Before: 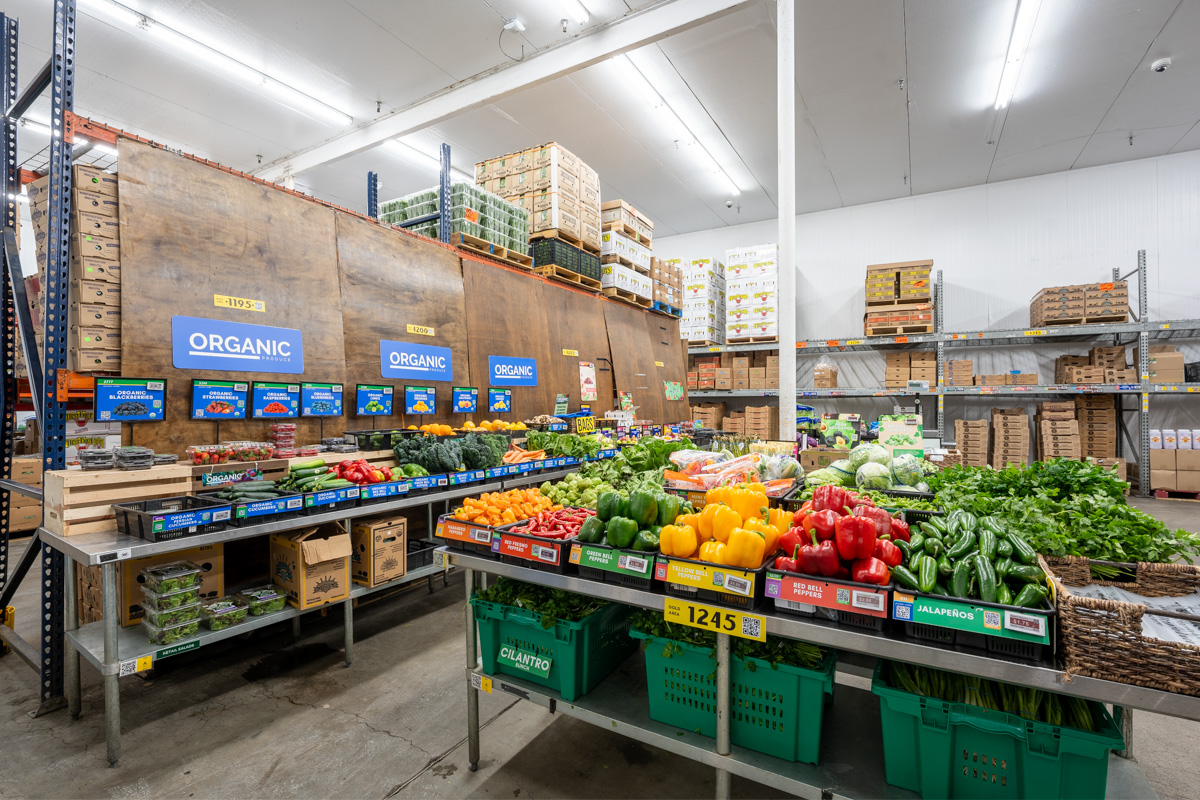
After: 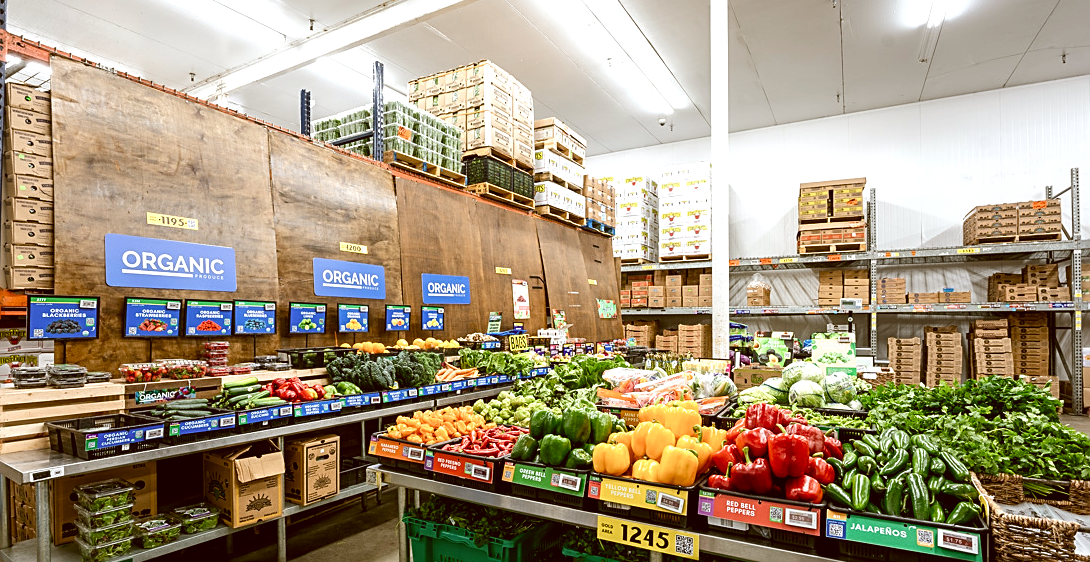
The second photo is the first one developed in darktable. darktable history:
sharpen: on, module defaults
color correction: highlights a* -0.482, highlights b* 0.161, shadows a* 4.66, shadows b* 20.72
color balance rgb: shadows lift › luminance -20%, power › hue 72.24°, highlights gain › luminance 15%, global offset › hue 171.6°, perceptual saturation grading › highlights -30%, perceptual saturation grading › shadows 20%, global vibrance 30%, contrast 10%
crop: left 5.596%, top 10.314%, right 3.534%, bottom 19.395%
